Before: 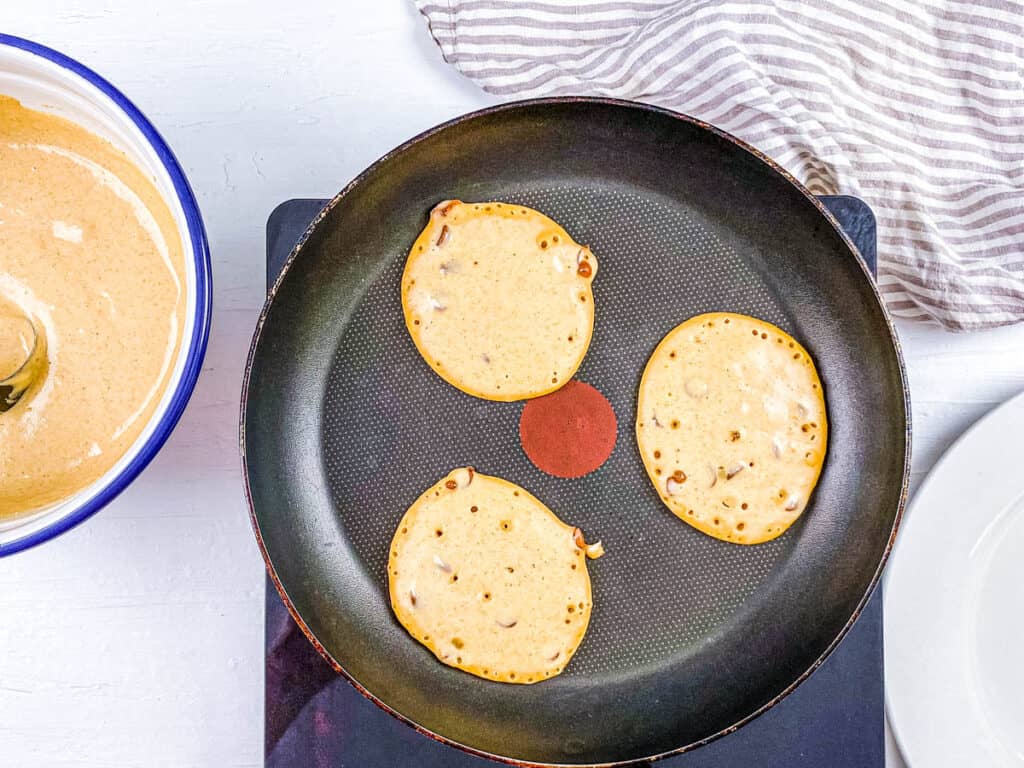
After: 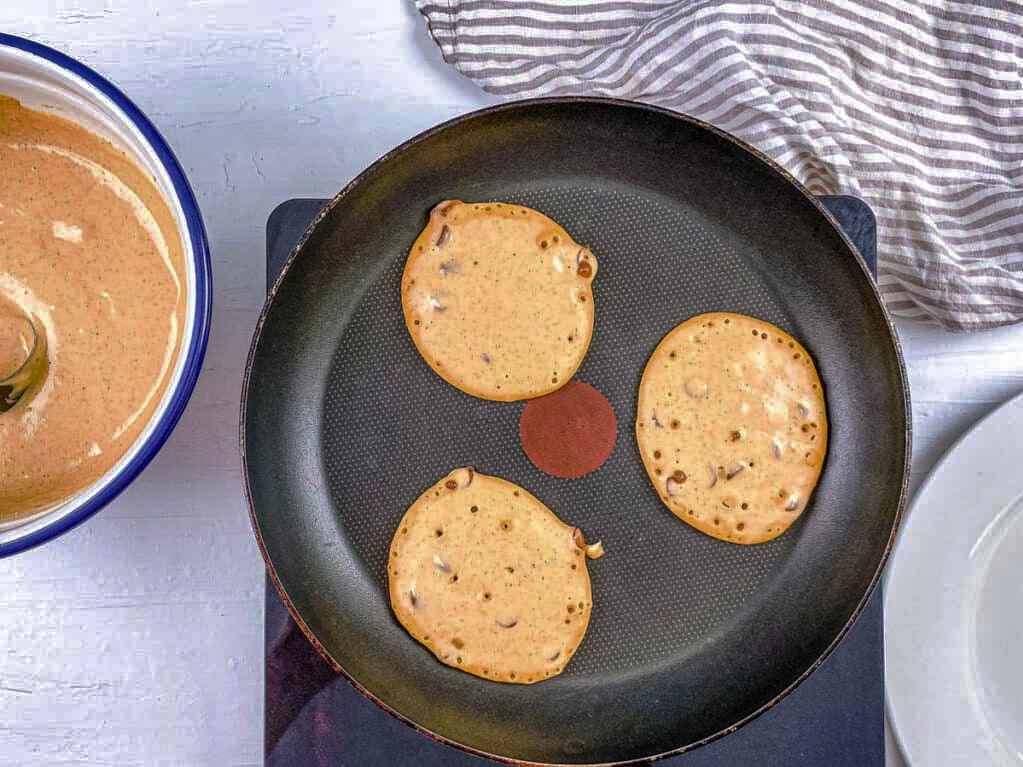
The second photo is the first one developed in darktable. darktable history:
base curve: curves: ch0 [(0, 0) (0.826, 0.587) (1, 1)], preserve colors none
shadows and highlights: shadows color adjustment 98%, highlights color adjustment 58.14%, soften with gaussian
crop: left 0.096%
